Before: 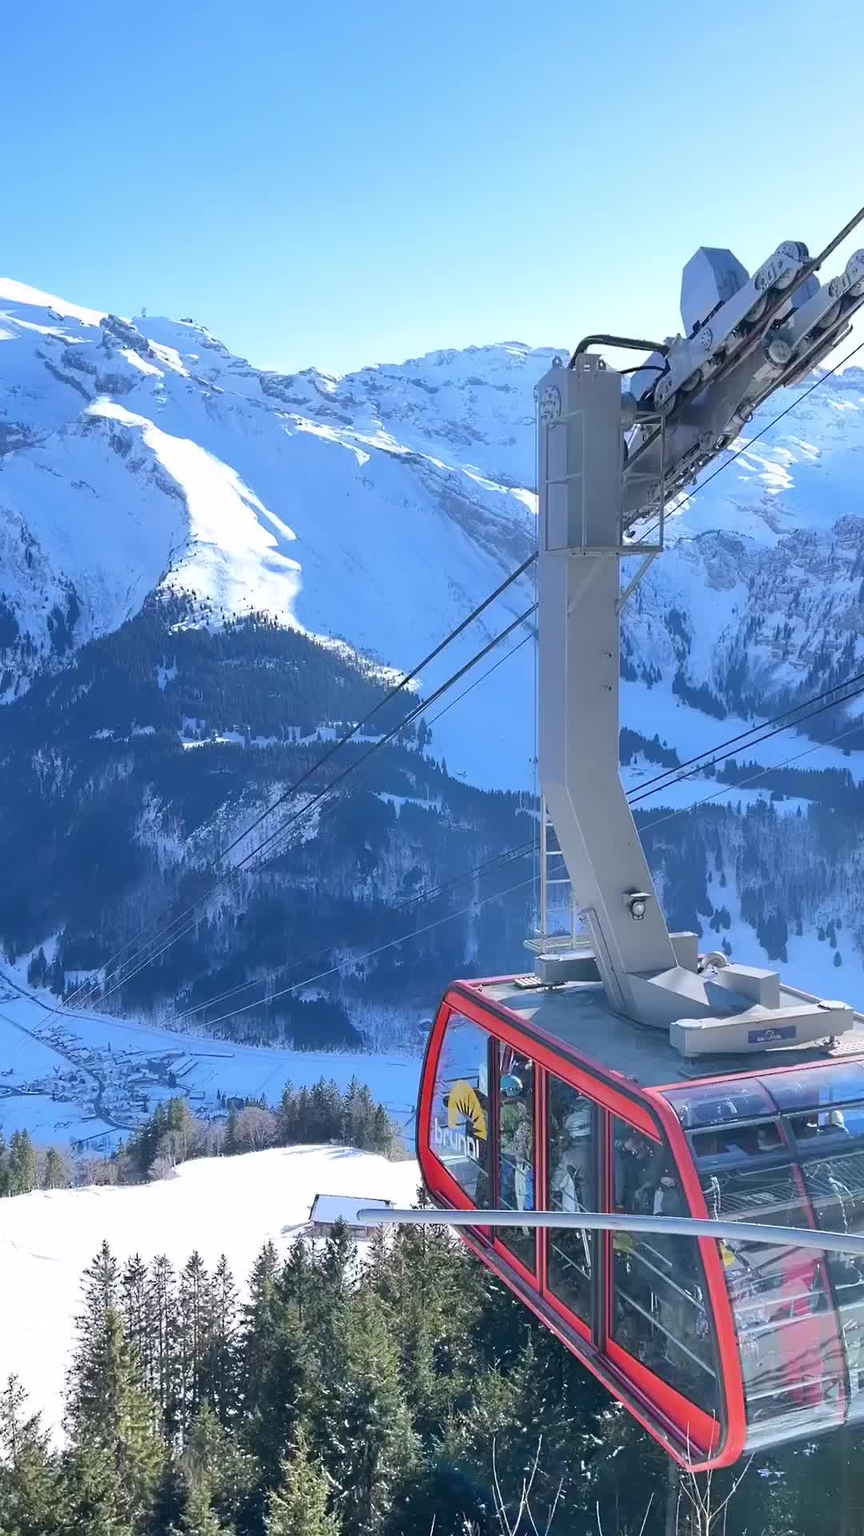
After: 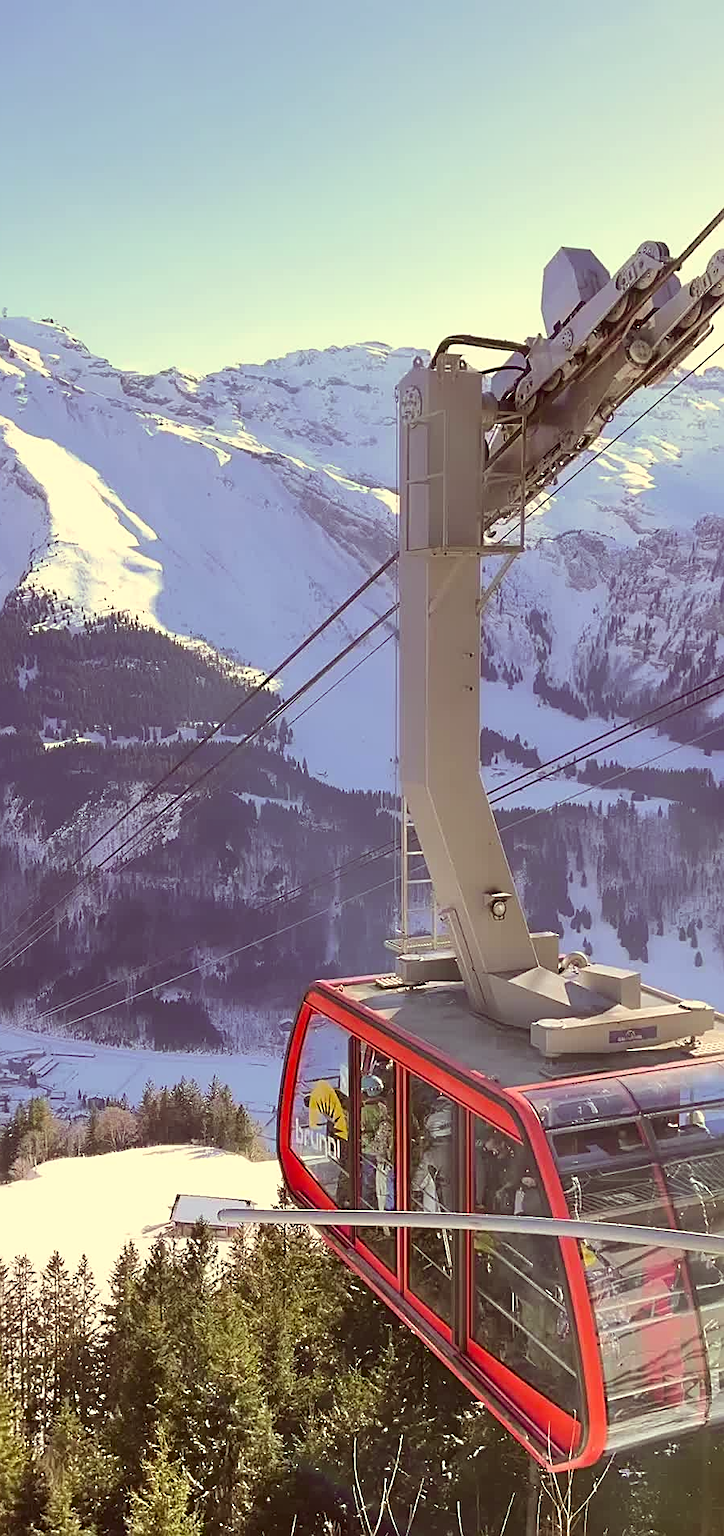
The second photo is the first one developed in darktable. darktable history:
crop: left 16.145%
sharpen: on, module defaults
color correction: highlights a* 1.12, highlights b* 24.26, shadows a* 15.58, shadows b* 24.26
